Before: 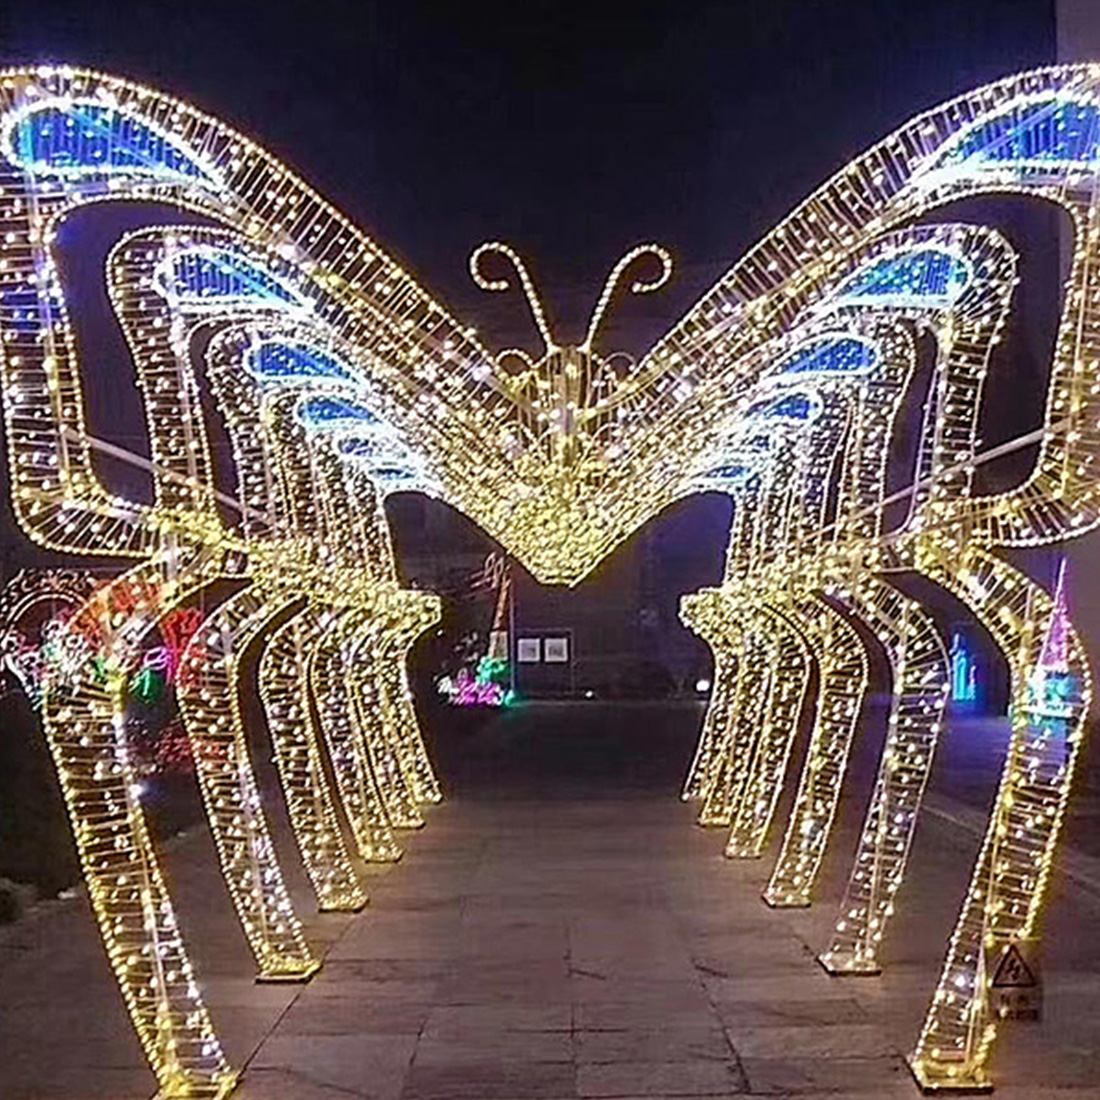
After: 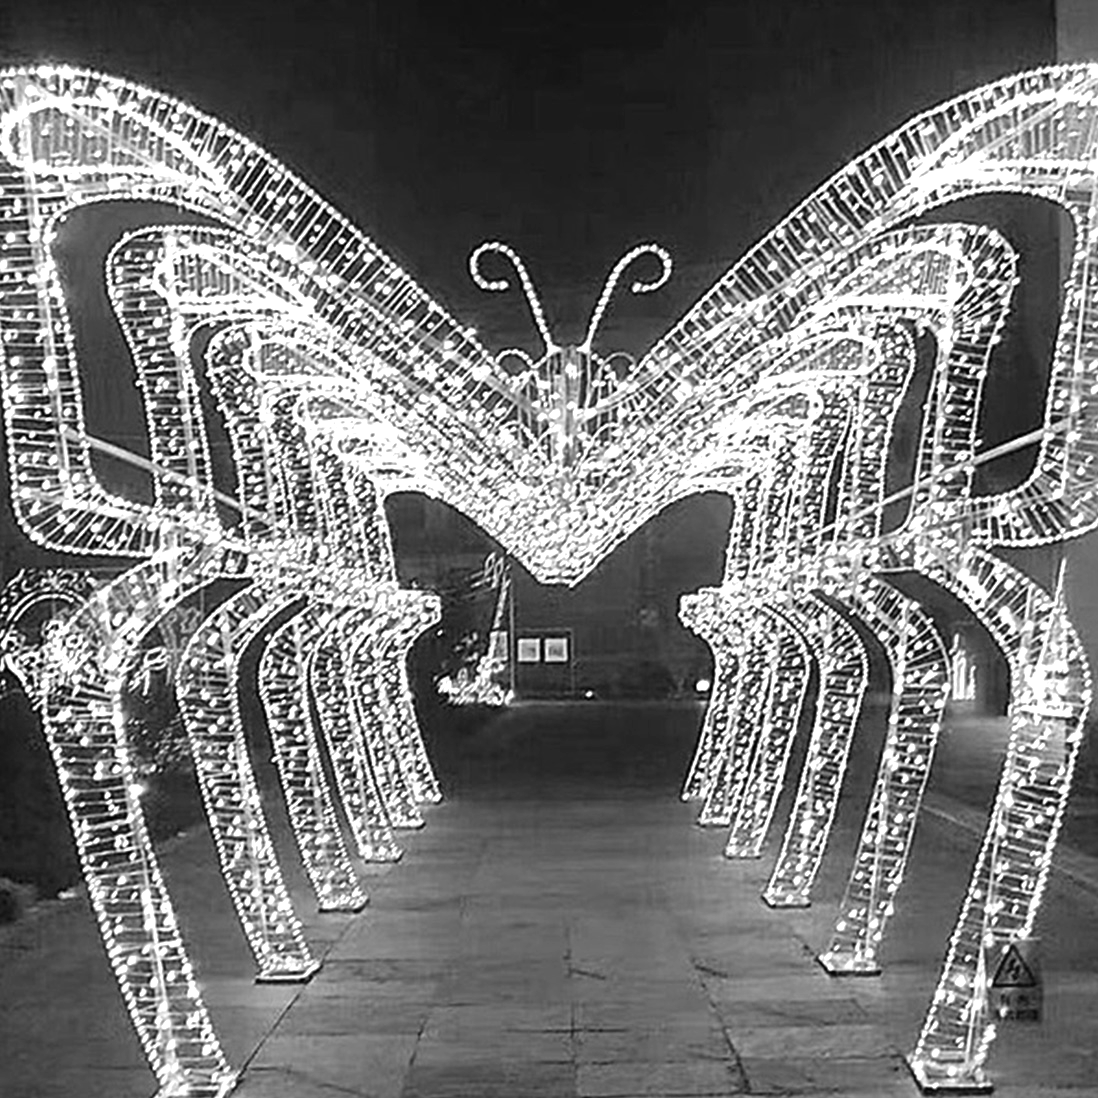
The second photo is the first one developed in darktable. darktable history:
crop: top 0.05%, bottom 0.098%
exposure: exposure 0.785 EV, compensate highlight preservation false
contrast brightness saturation: saturation -1
color calibration: output gray [0.267, 0.423, 0.261, 0], illuminant same as pipeline (D50), adaptation none (bypass)
